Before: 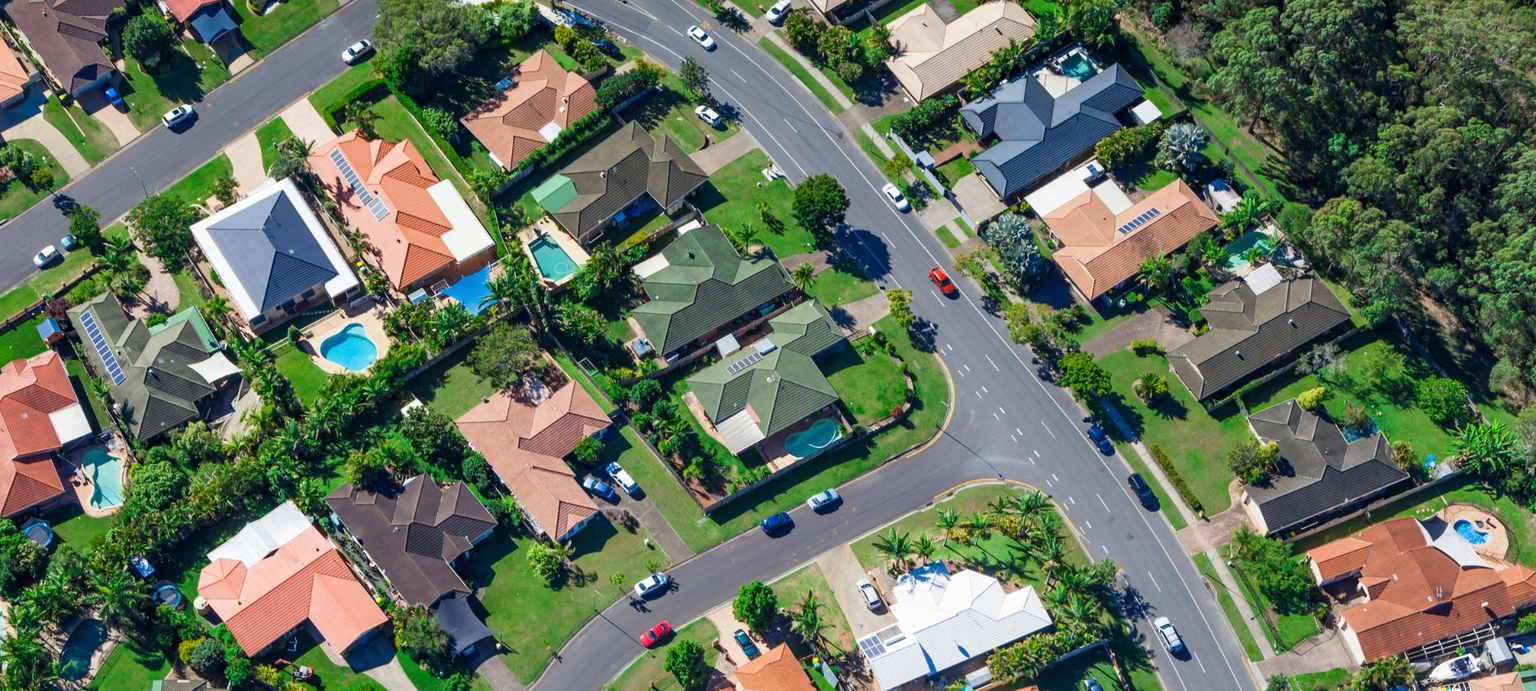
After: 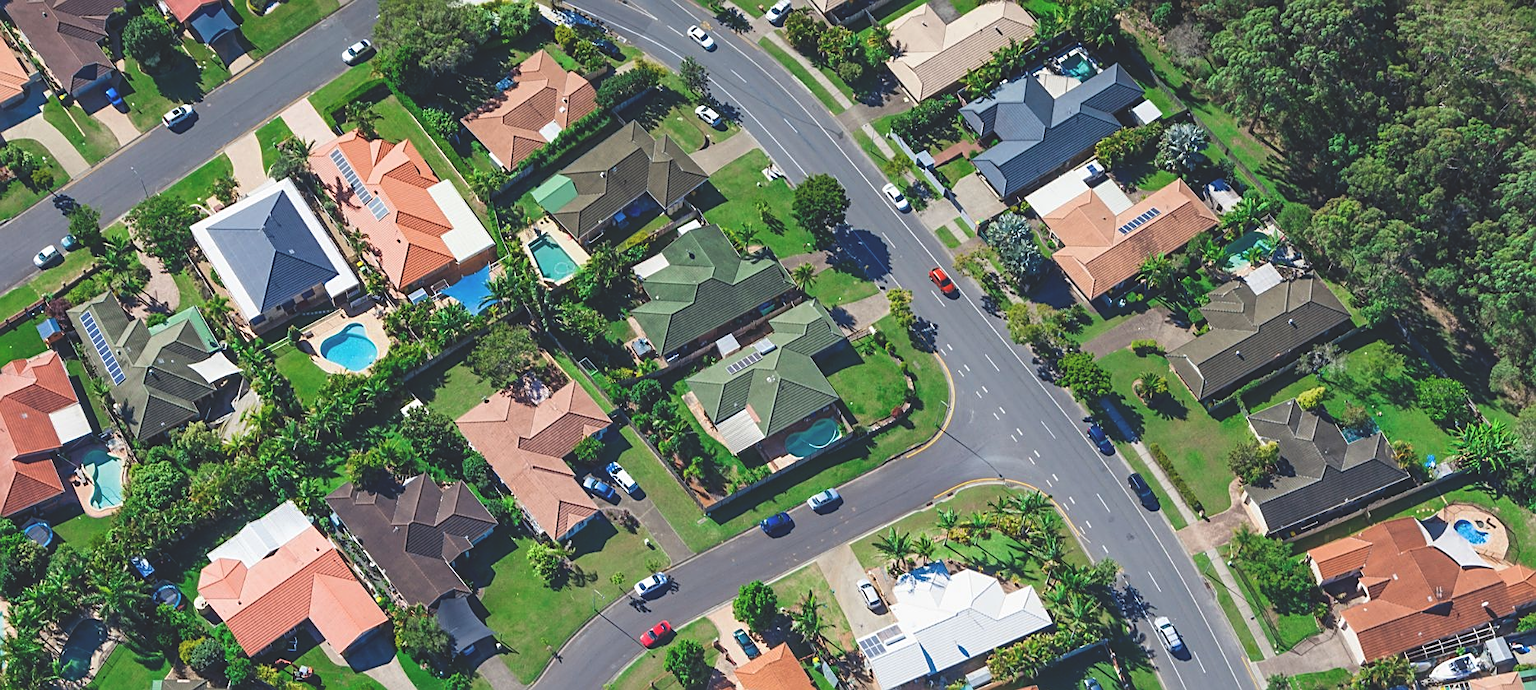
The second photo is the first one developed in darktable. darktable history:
sharpen: on, module defaults
exposure: black level correction -0.022, exposure -0.033 EV, compensate highlight preservation false
